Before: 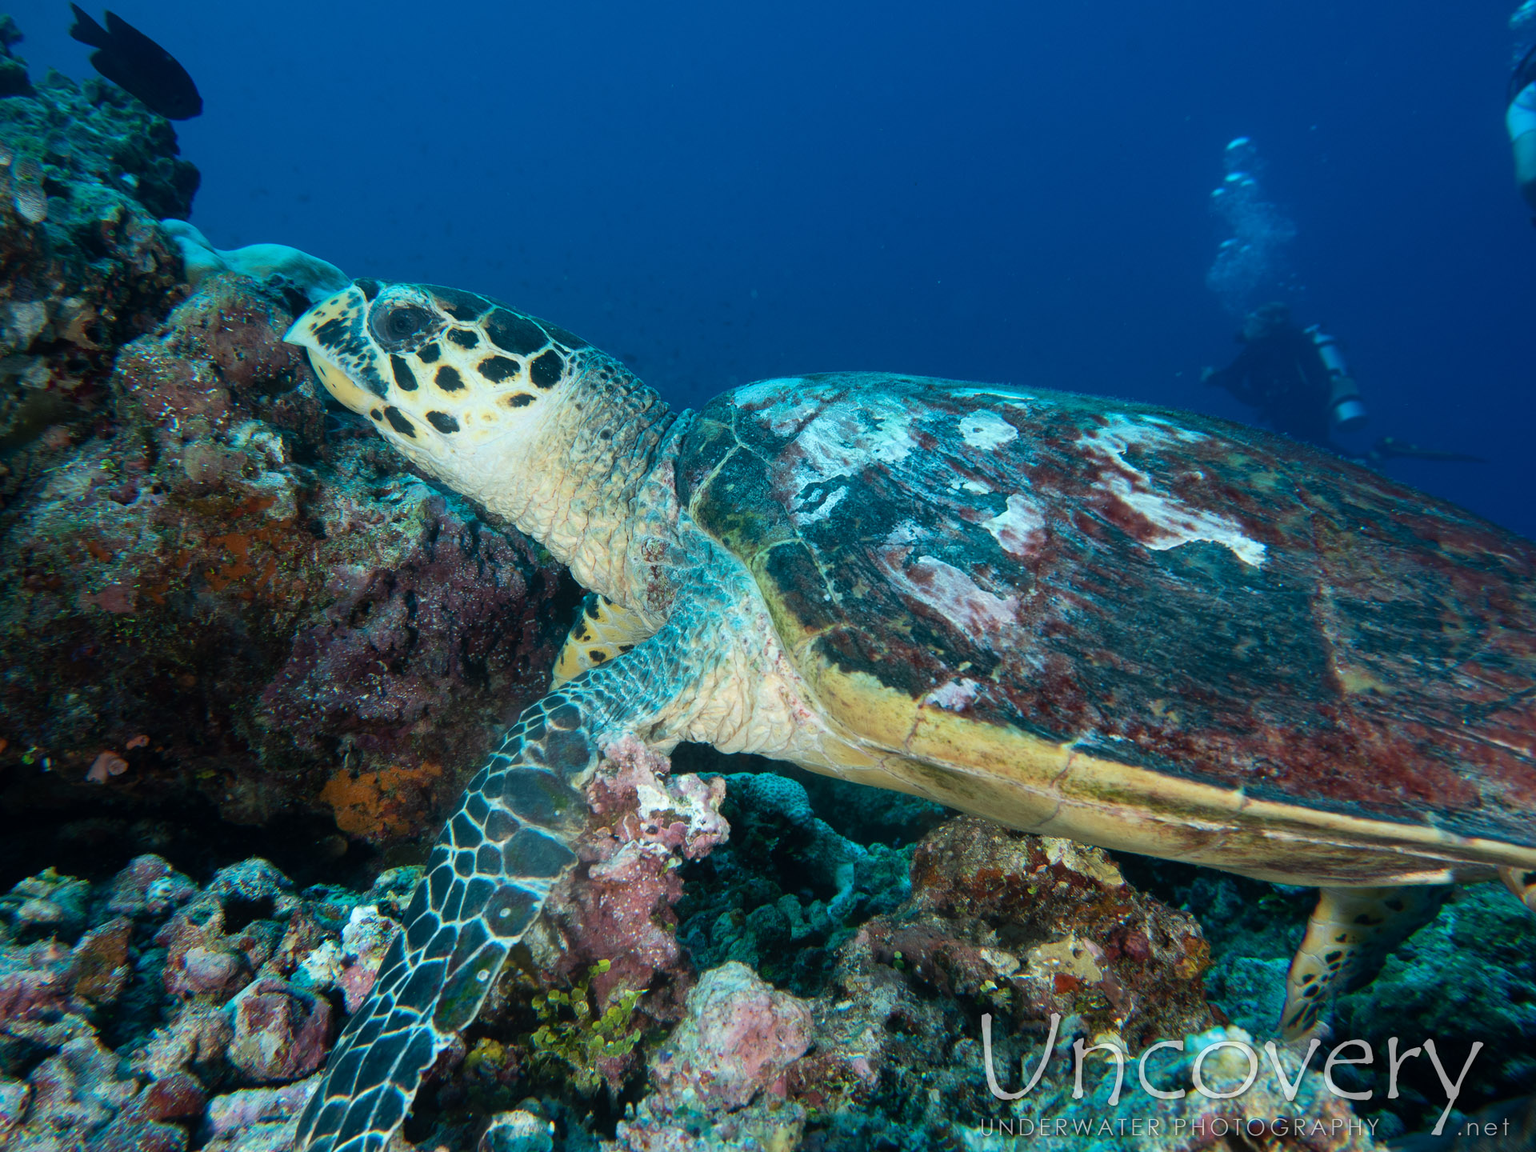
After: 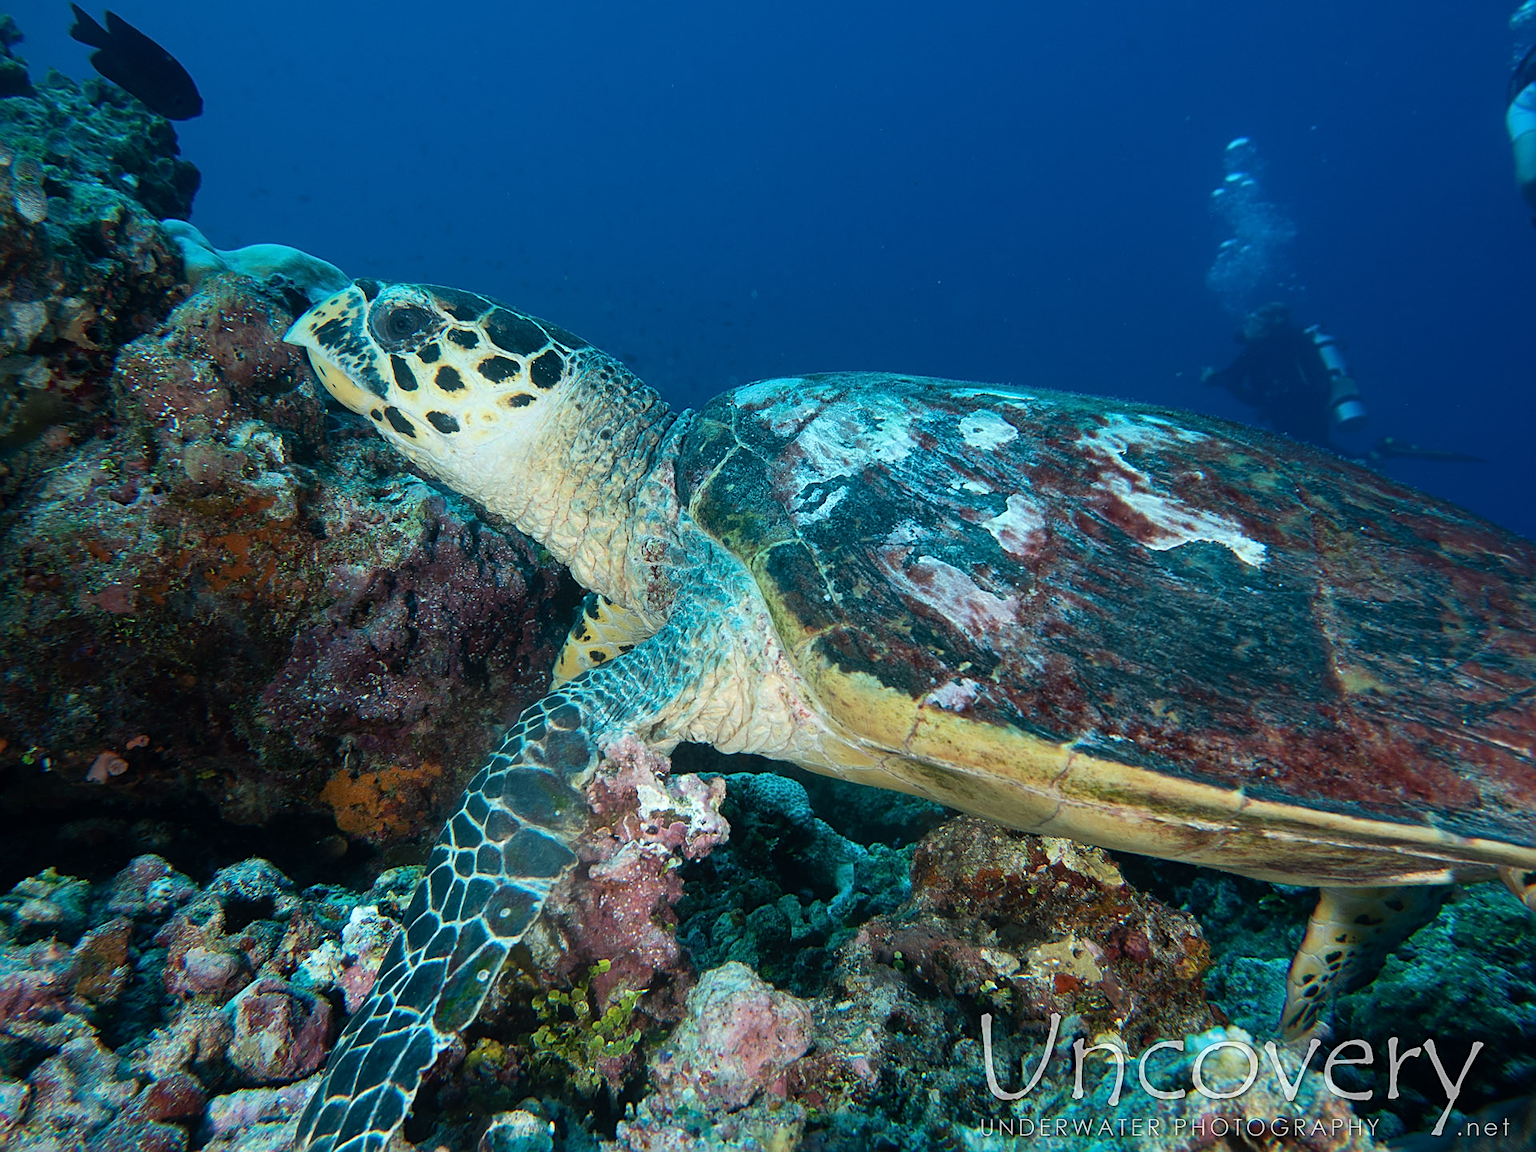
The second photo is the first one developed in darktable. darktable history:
sharpen: amount 0.551
